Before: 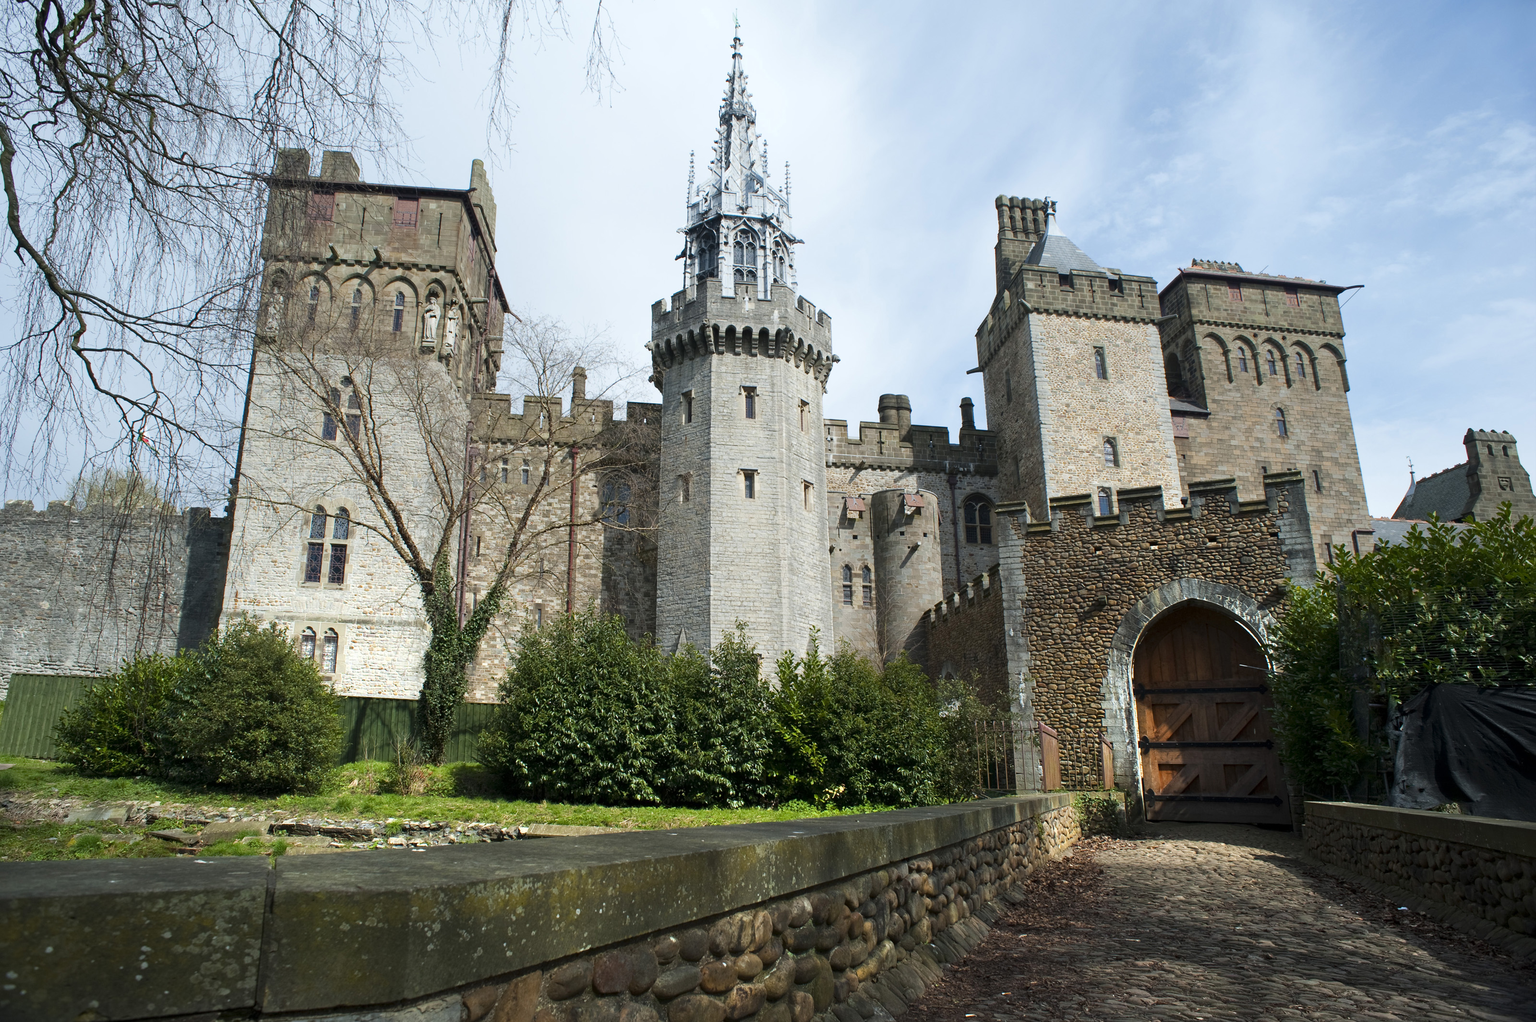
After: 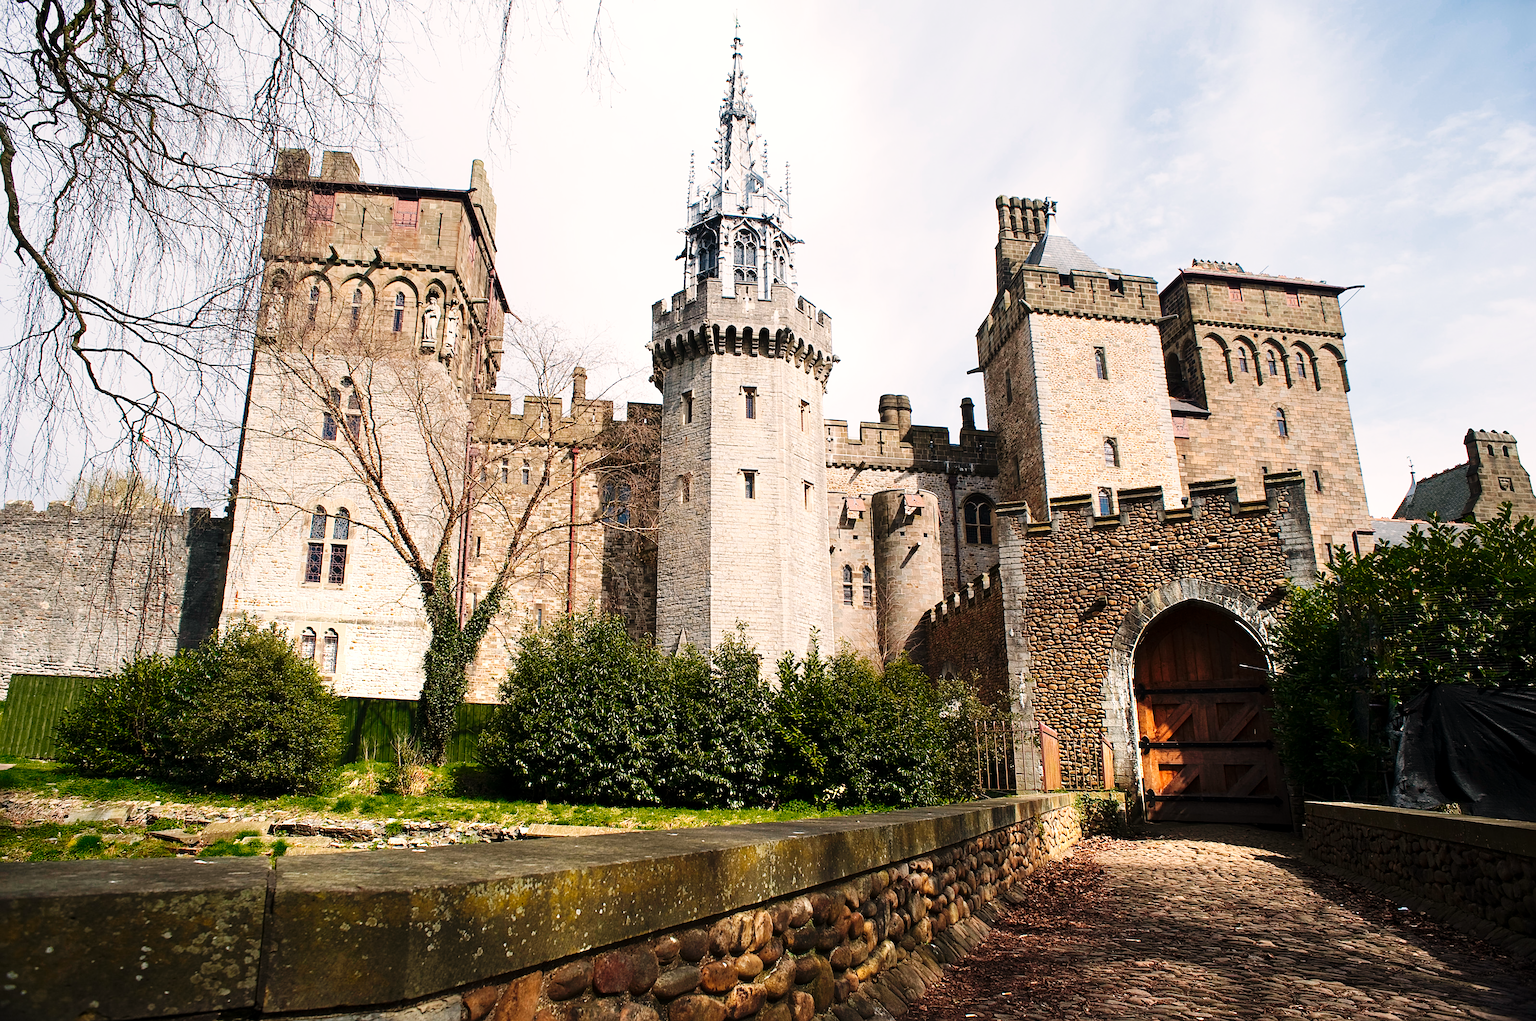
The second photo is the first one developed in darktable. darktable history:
rotate and perspective: automatic cropping off
color zones: curves: ch0 [(0.25, 0.5) (0.347, 0.092) (0.75, 0.5)]; ch1 [(0.25, 0.5) (0.33, 0.51) (0.75, 0.5)]
white balance: red 1.127, blue 0.943
base curve: curves: ch0 [(0, 0) (0.036, 0.025) (0.121, 0.166) (0.206, 0.329) (0.605, 0.79) (1, 1)], preserve colors none
sharpen: on, module defaults
